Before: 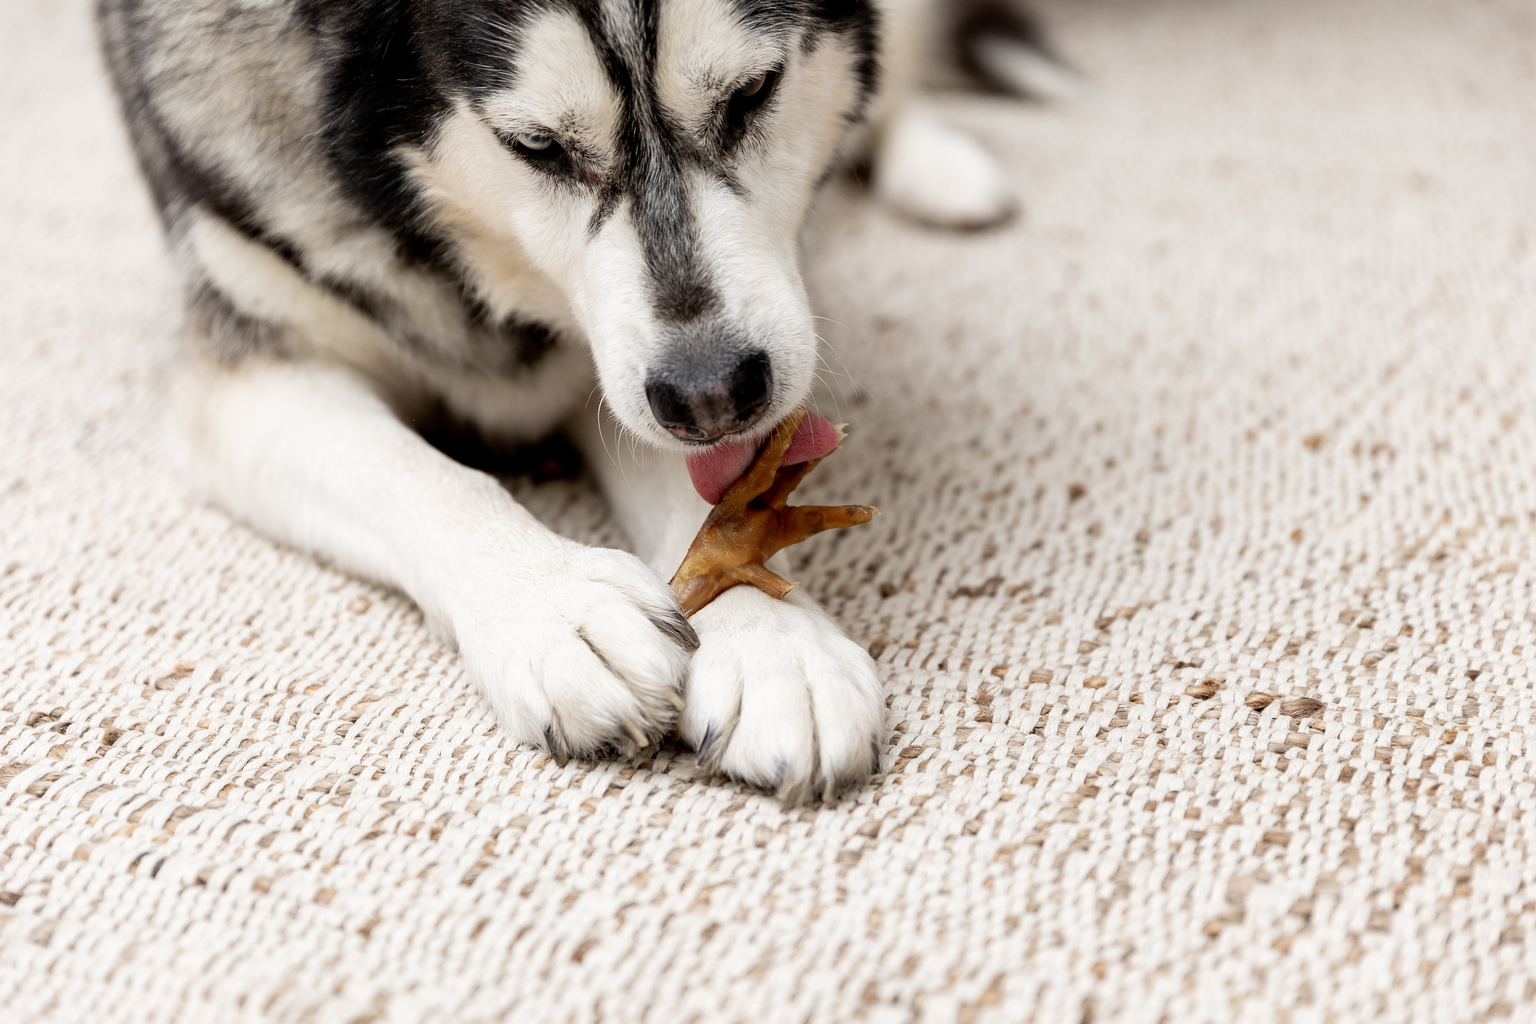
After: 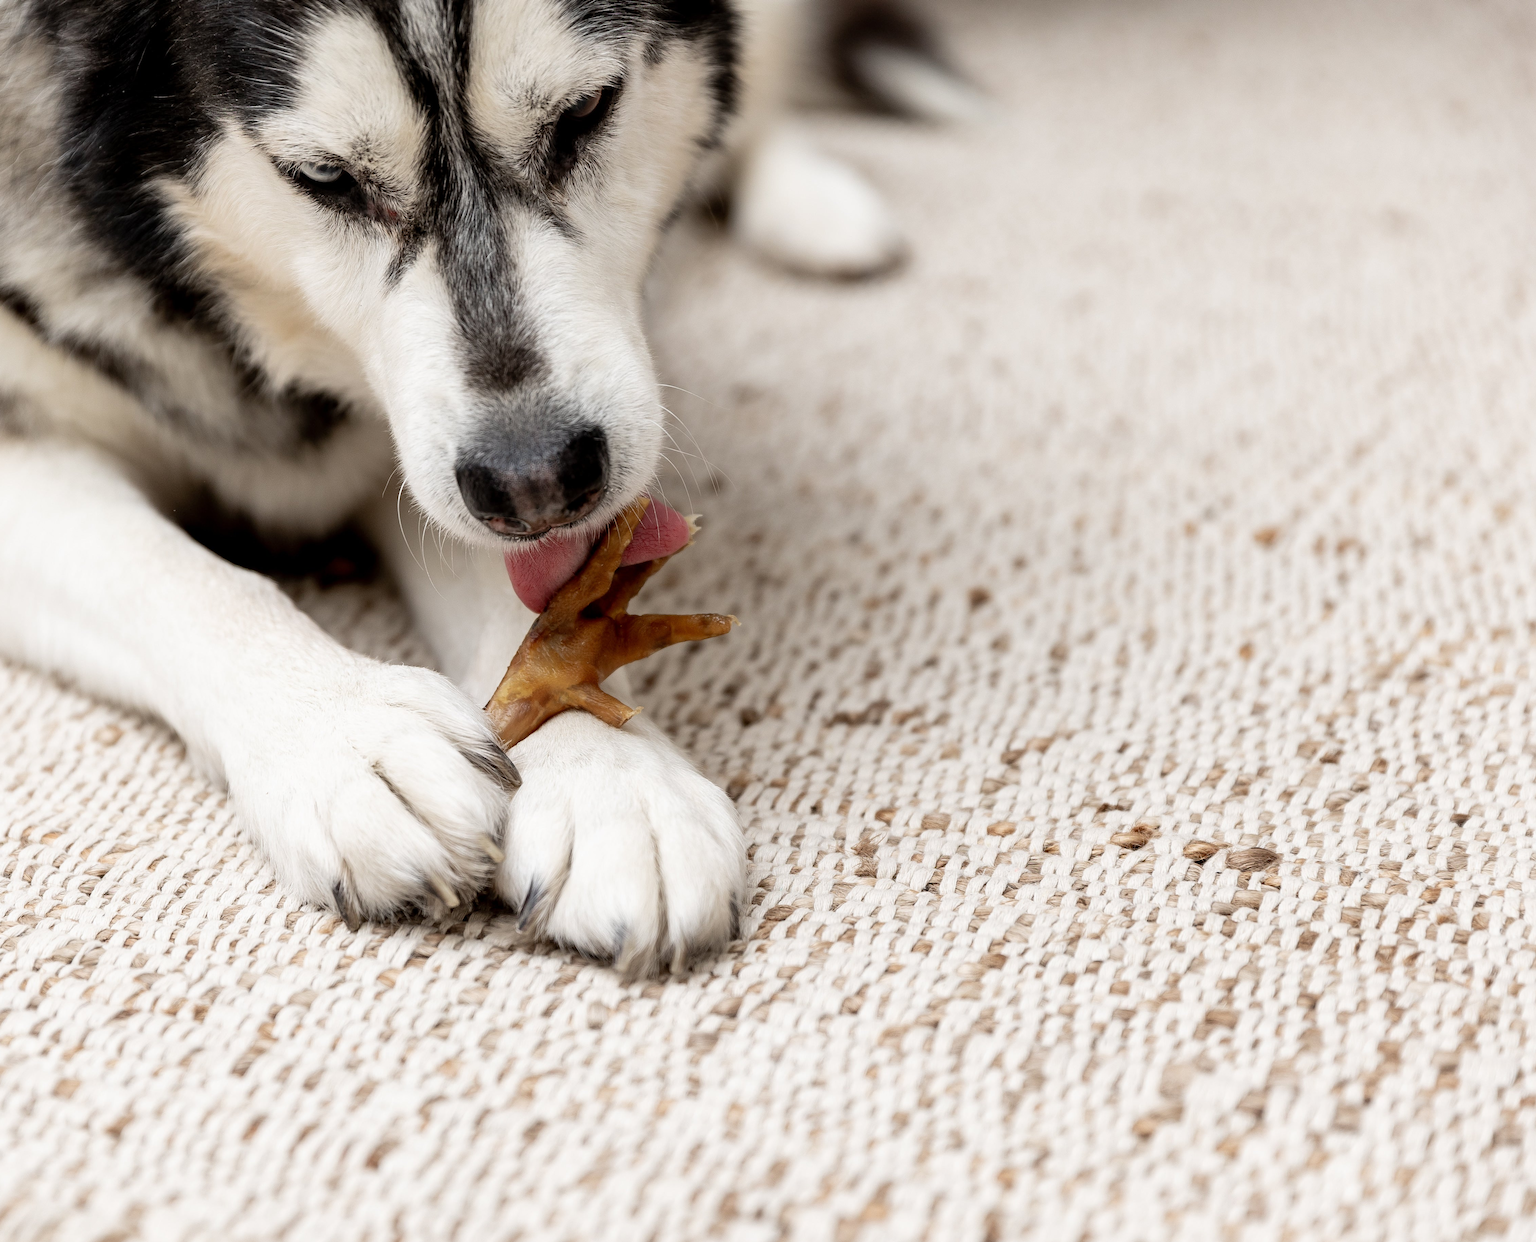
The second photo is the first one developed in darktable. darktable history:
crop: left 17.619%, bottom 0.038%
